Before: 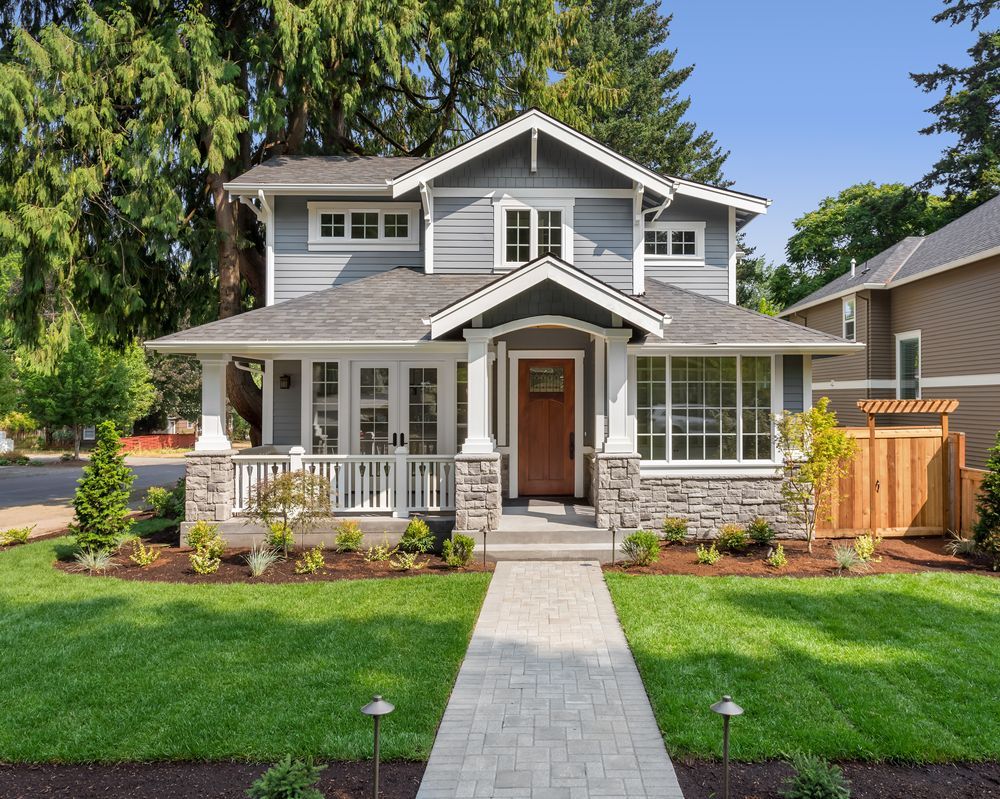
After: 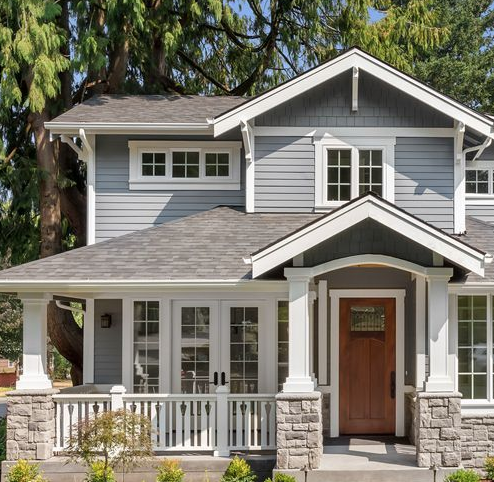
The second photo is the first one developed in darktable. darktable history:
contrast brightness saturation: saturation -0.058
crop: left 17.95%, top 7.697%, right 32.645%, bottom 31.977%
